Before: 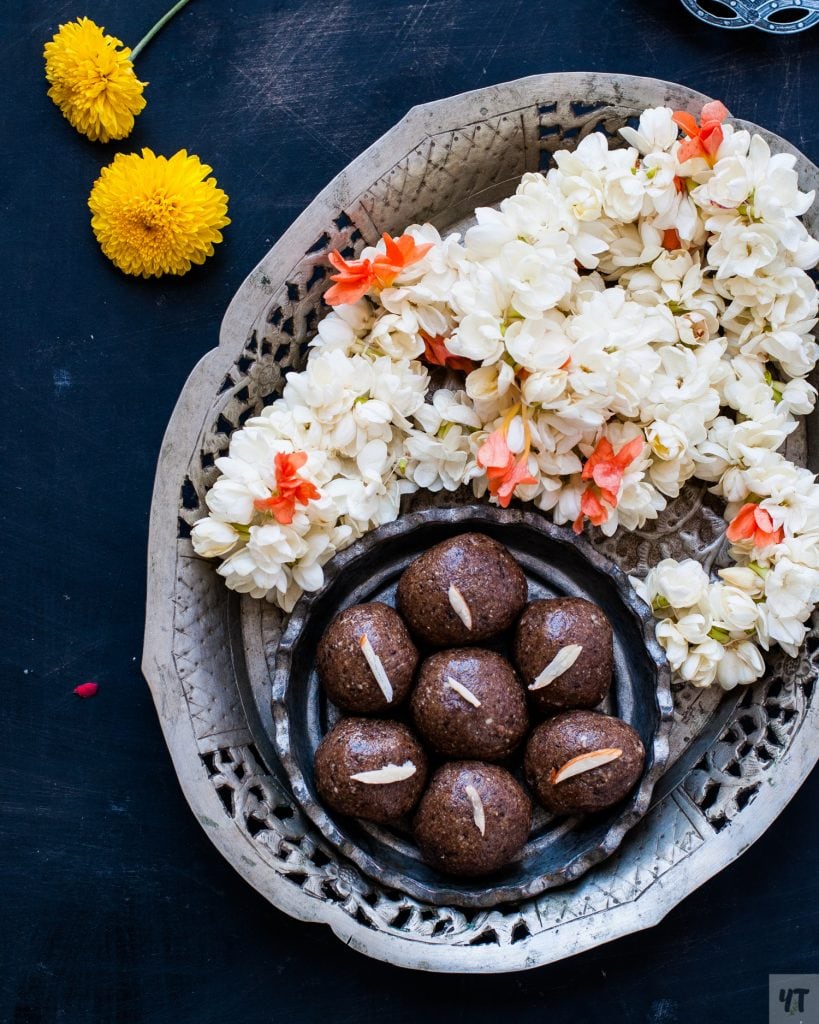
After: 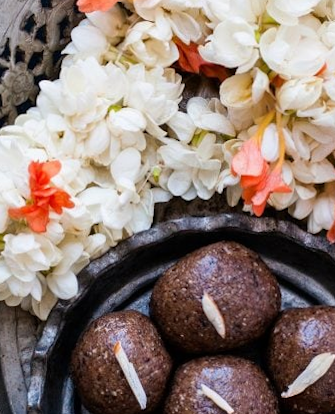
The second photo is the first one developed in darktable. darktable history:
crop: left 30%, top 30%, right 30%, bottom 30%
rotate and perspective: lens shift (vertical) 0.048, lens shift (horizontal) -0.024, automatic cropping off
